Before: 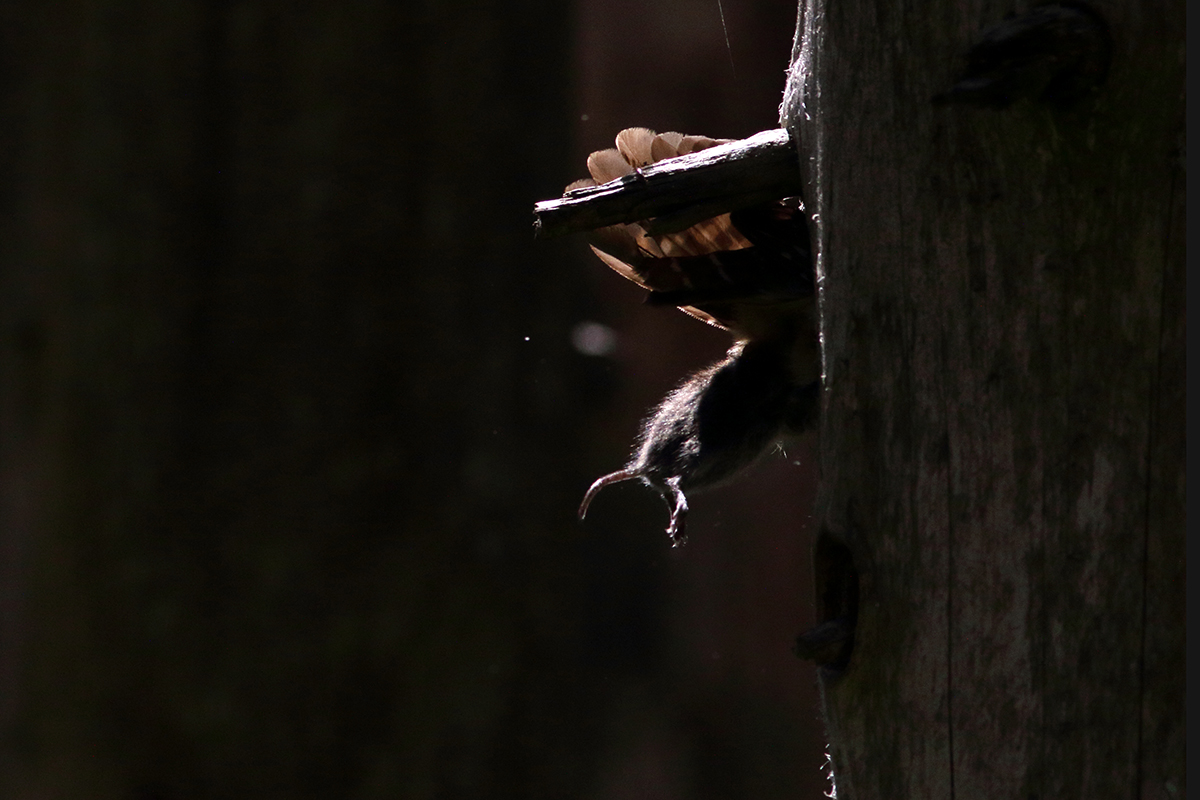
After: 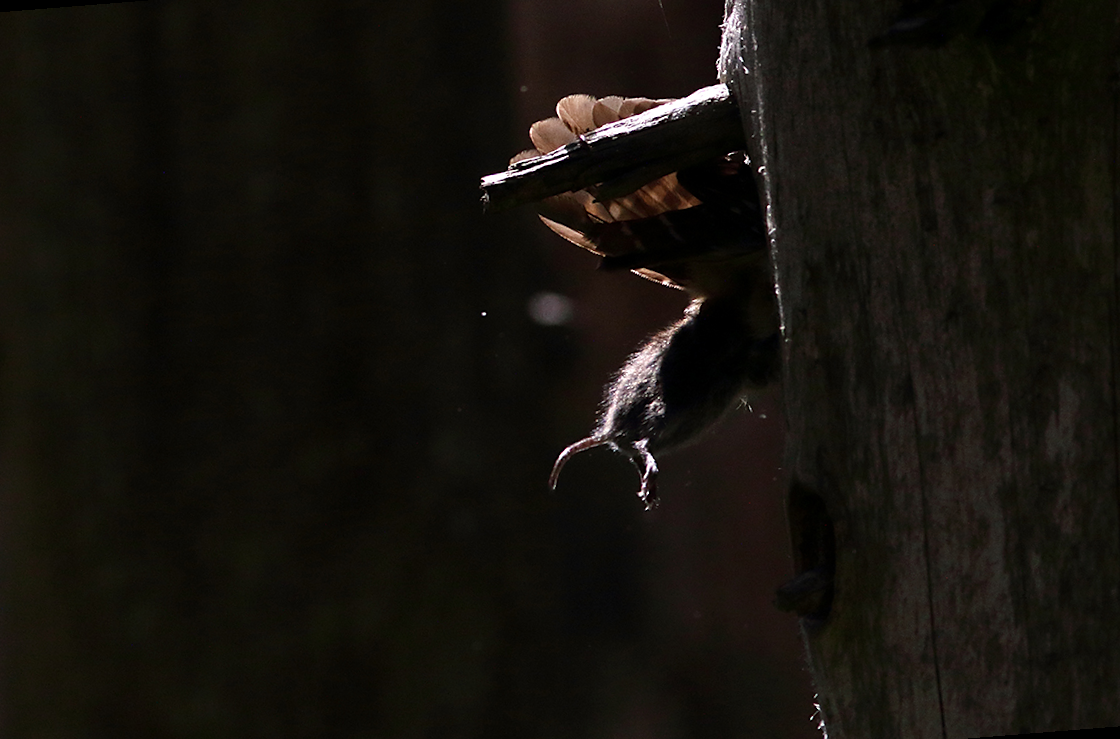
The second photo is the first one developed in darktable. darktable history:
sharpen: radius 1.559, amount 0.373, threshold 1.271
rotate and perspective: rotation -4.57°, crop left 0.054, crop right 0.944, crop top 0.087, crop bottom 0.914
